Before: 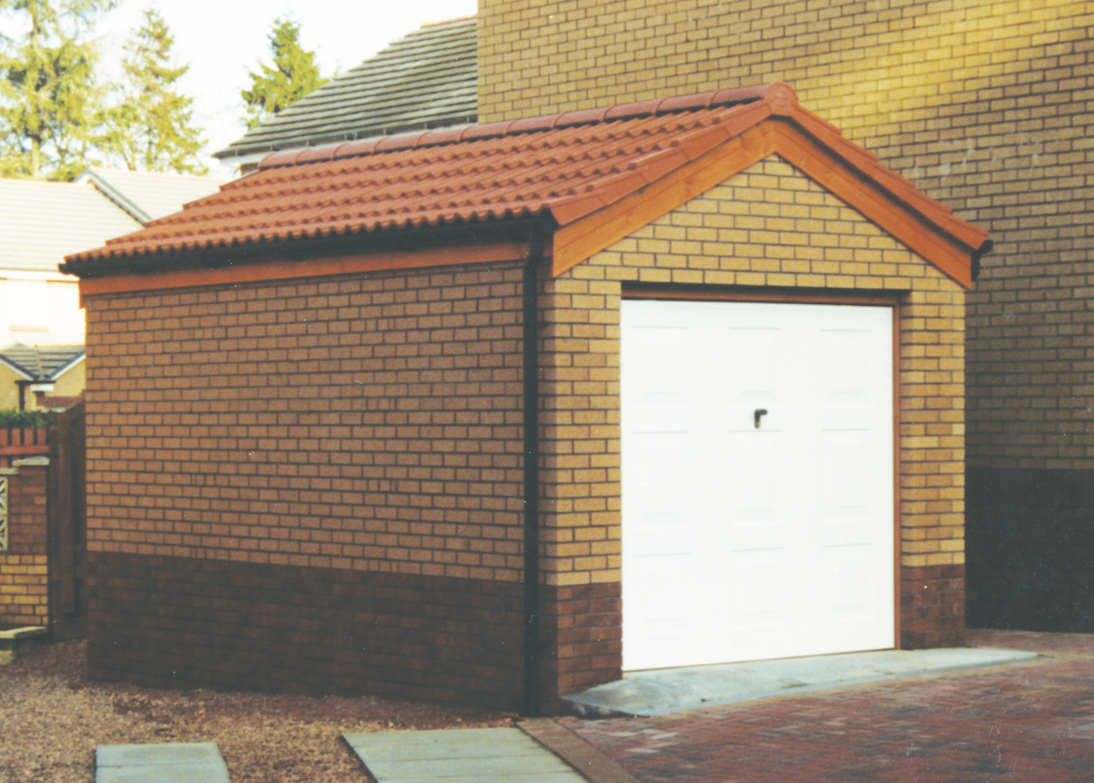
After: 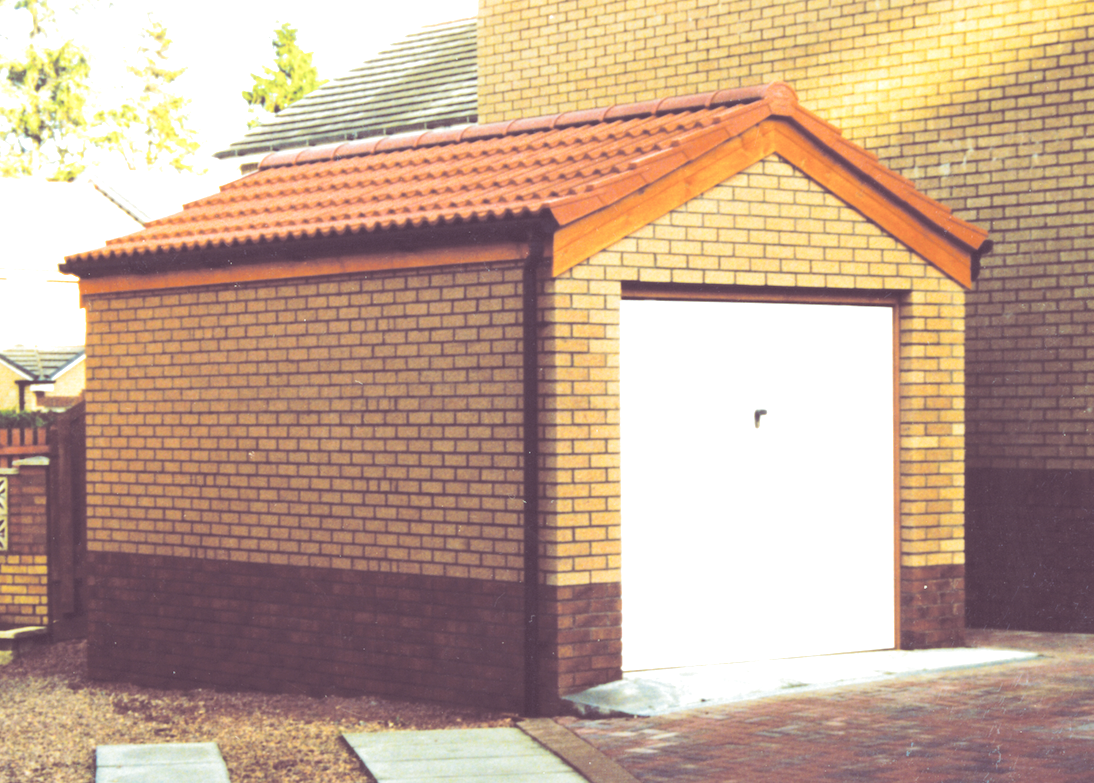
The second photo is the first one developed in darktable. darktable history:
split-toning: shadows › hue 316.8°, shadows › saturation 0.47, highlights › hue 201.6°, highlights › saturation 0, balance -41.97, compress 28.01%
tone equalizer: -8 EV -0.417 EV, -7 EV -0.389 EV, -6 EV -0.333 EV, -5 EV -0.222 EV, -3 EV 0.222 EV, -2 EV 0.333 EV, -1 EV 0.389 EV, +0 EV 0.417 EV, edges refinement/feathering 500, mask exposure compensation -1.57 EV, preserve details no
exposure: black level correction 0.001, exposure 0.5 EV, compensate exposure bias true, compensate highlight preservation false
